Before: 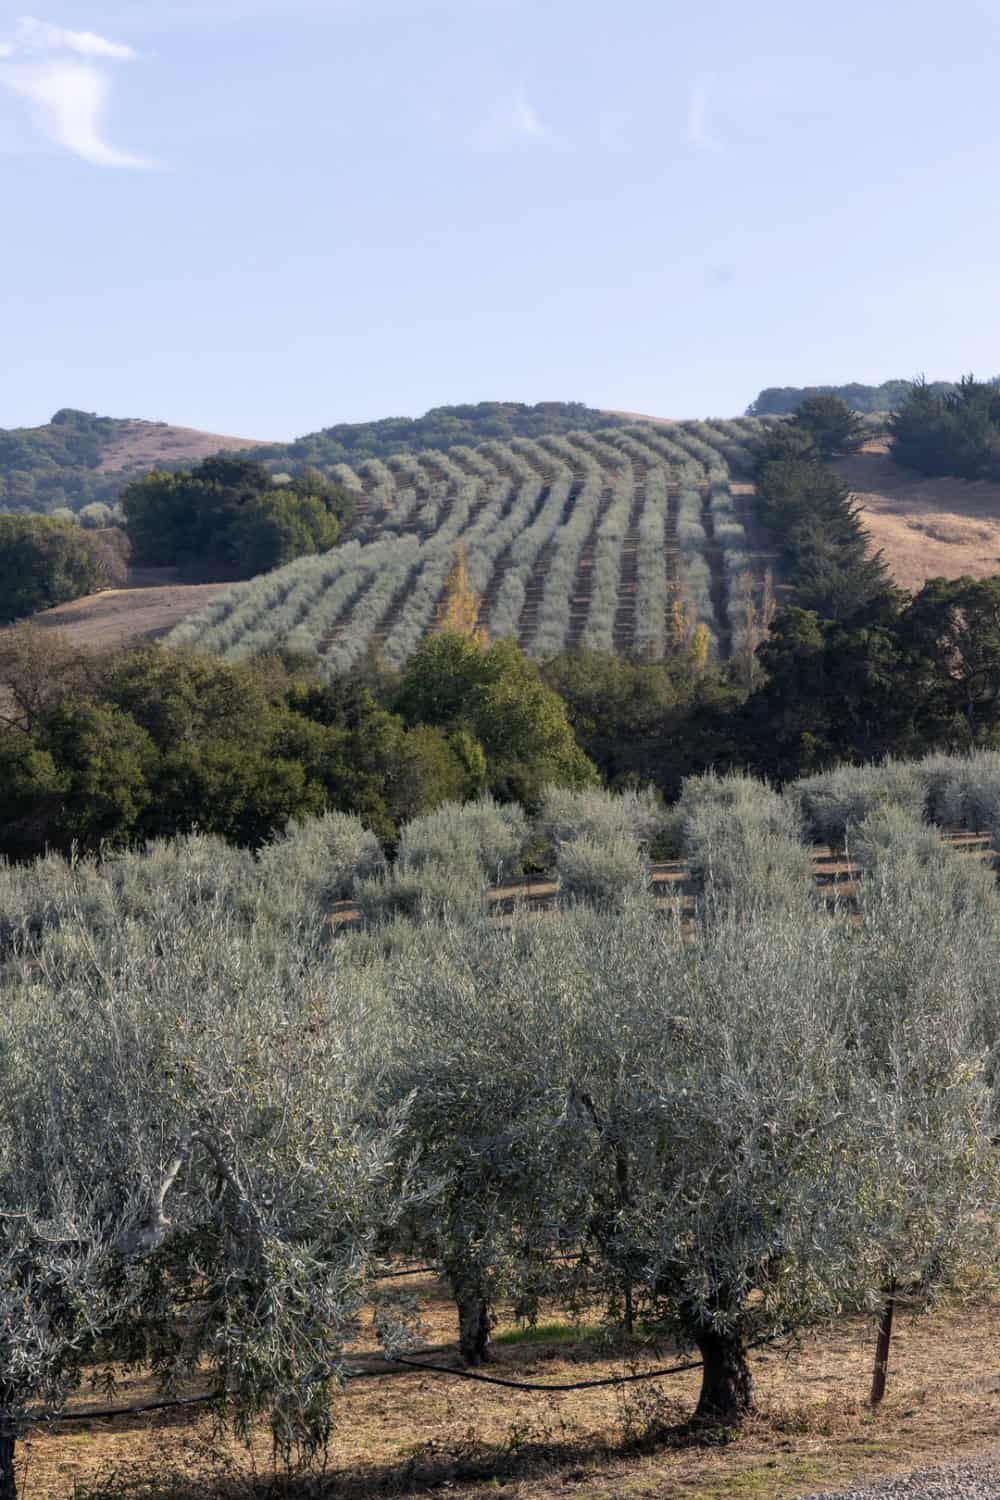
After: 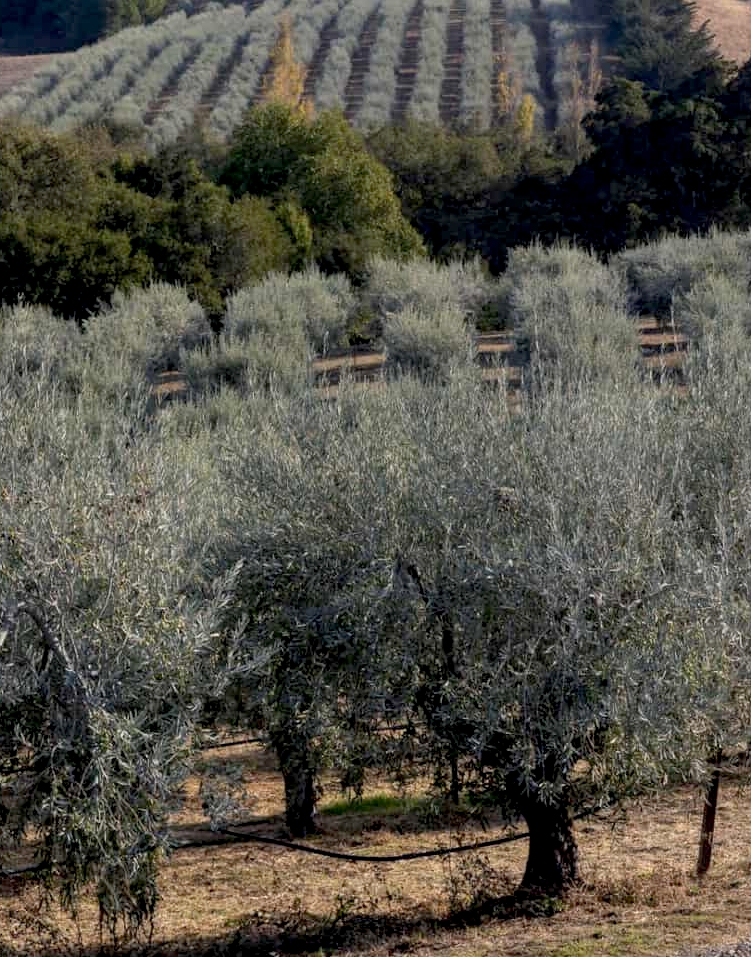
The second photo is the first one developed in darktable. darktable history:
exposure: black level correction 0.011, compensate highlight preservation false
crop and rotate: left 17.416%, top 35.321%, right 7.437%, bottom 0.867%
